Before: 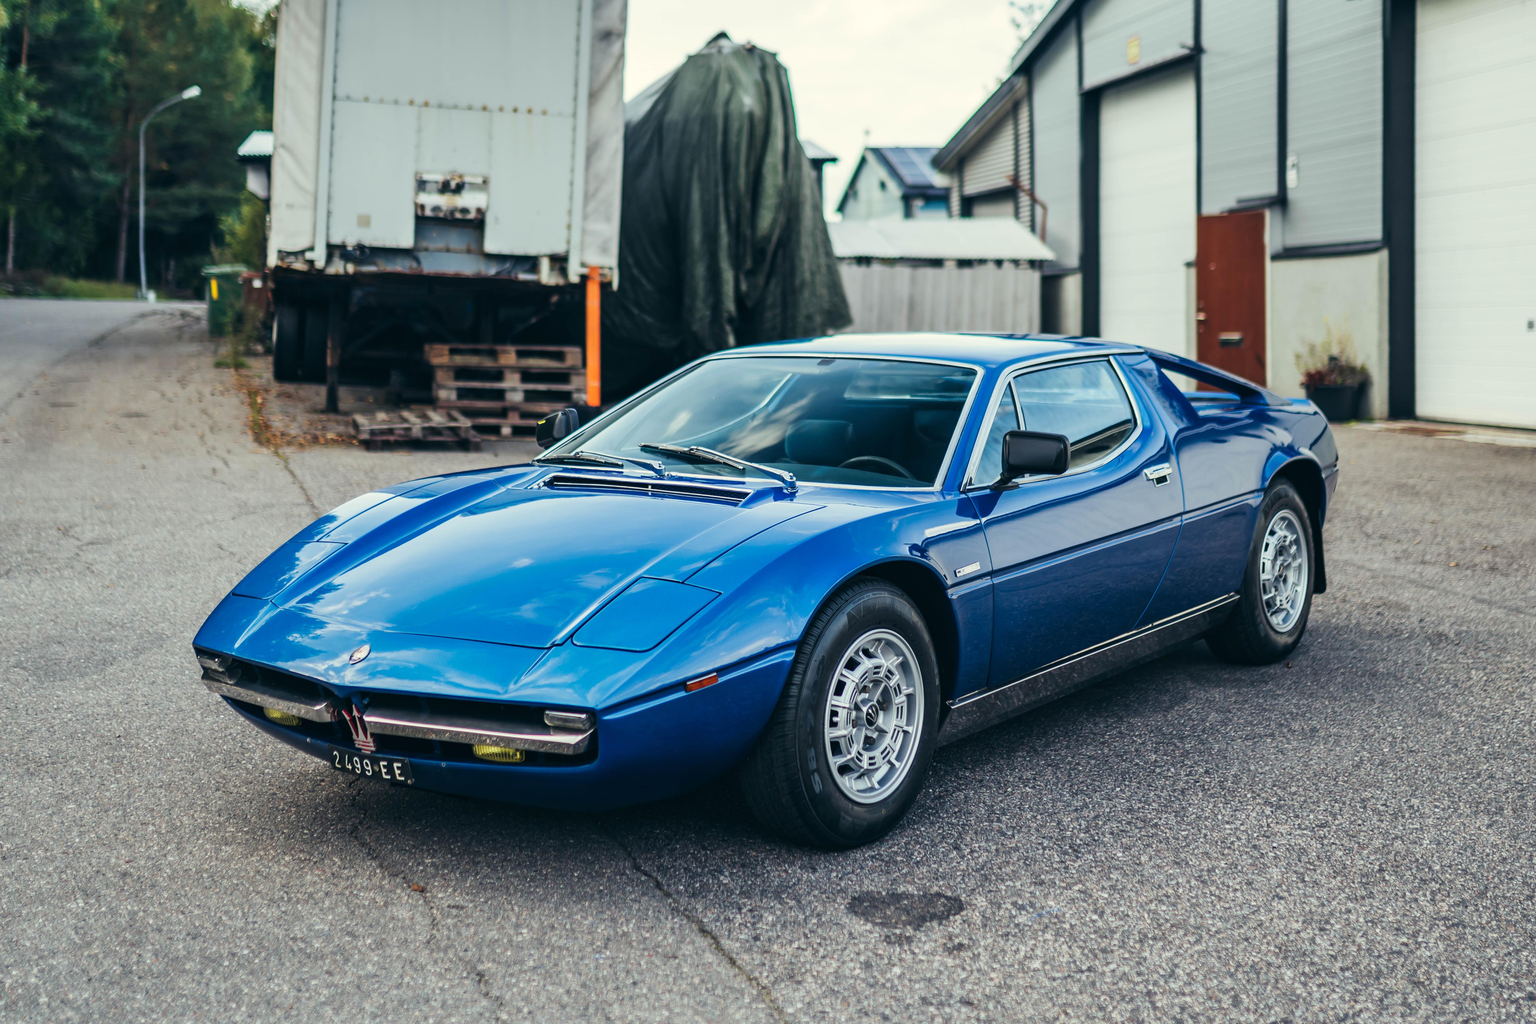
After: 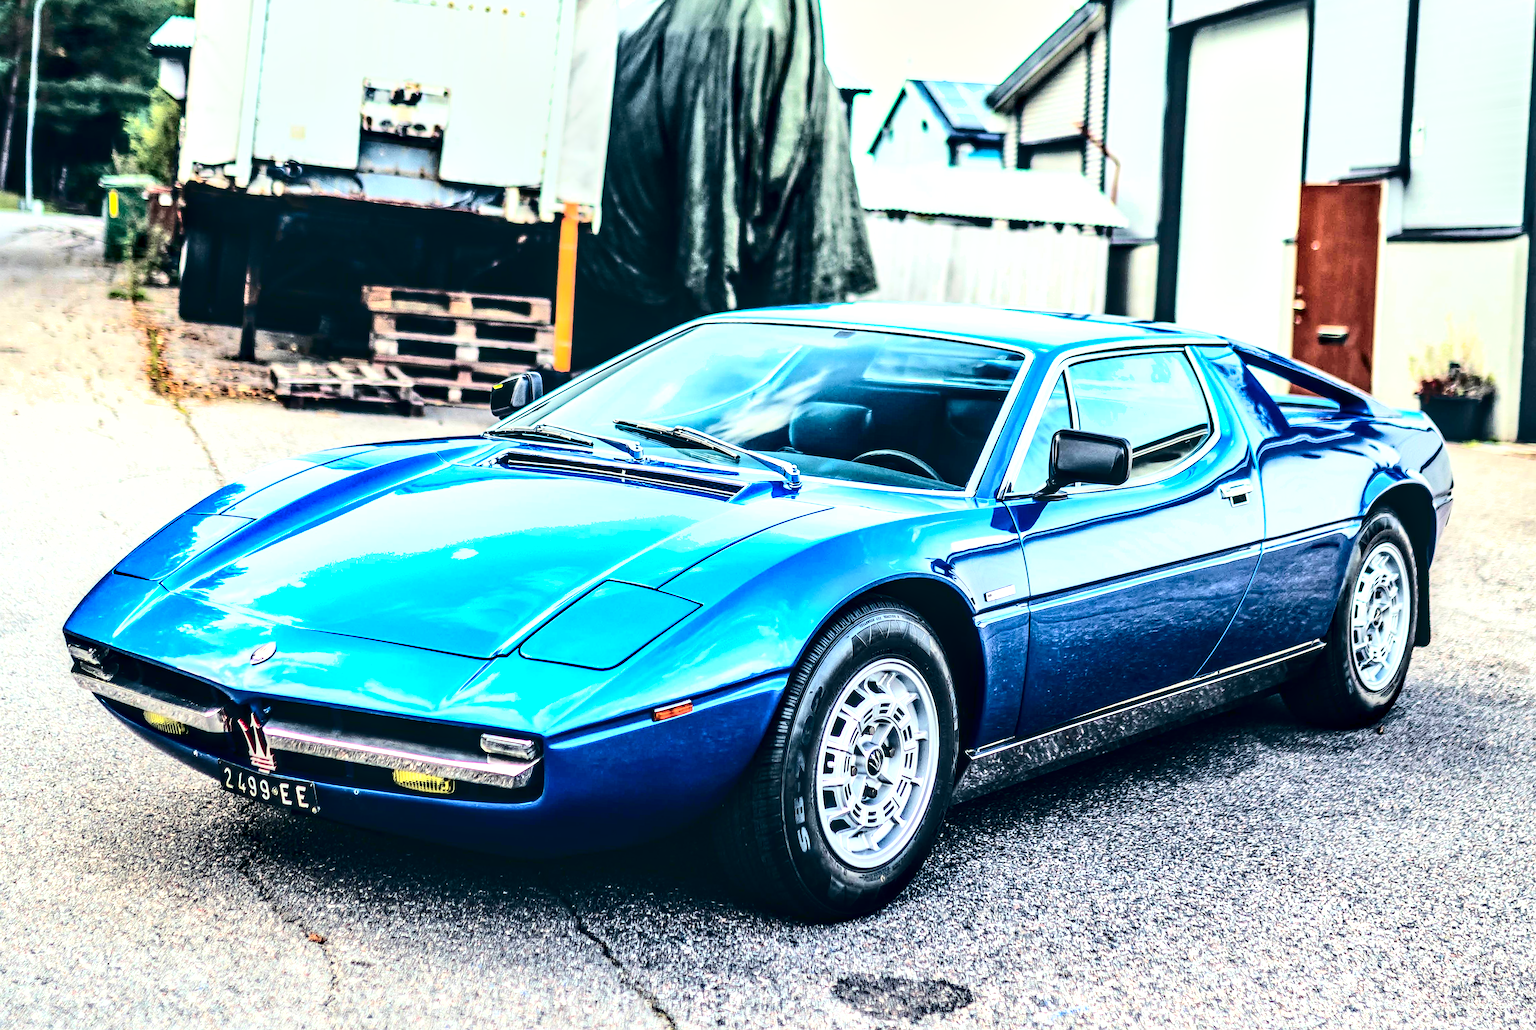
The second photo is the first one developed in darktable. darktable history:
exposure: black level correction 0, exposure 1.376 EV, compensate highlight preservation false
contrast brightness saturation: contrast 0.388, brightness 0.096
sharpen: on, module defaults
tone curve: curves: ch0 [(0, 0) (0.003, 0.007) (0.011, 0.009) (0.025, 0.014) (0.044, 0.022) (0.069, 0.029) (0.1, 0.037) (0.136, 0.052) (0.177, 0.083) (0.224, 0.121) (0.277, 0.177) (0.335, 0.258) (0.399, 0.351) (0.468, 0.454) (0.543, 0.557) (0.623, 0.654) (0.709, 0.744) (0.801, 0.825) (0.898, 0.909) (1, 1)], color space Lab, independent channels, preserve colors none
shadows and highlights: shadows 25.03, highlights -48.18, soften with gaussian
color balance rgb: perceptual saturation grading › global saturation 0.765%, perceptual brilliance grading › mid-tones 9.52%, perceptual brilliance grading › shadows 15.679%, global vibrance 20%
crop and rotate: angle -3.29°, left 5.257%, top 5.17%, right 4.733%, bottom 4.217%
local contrast: detail 160%
